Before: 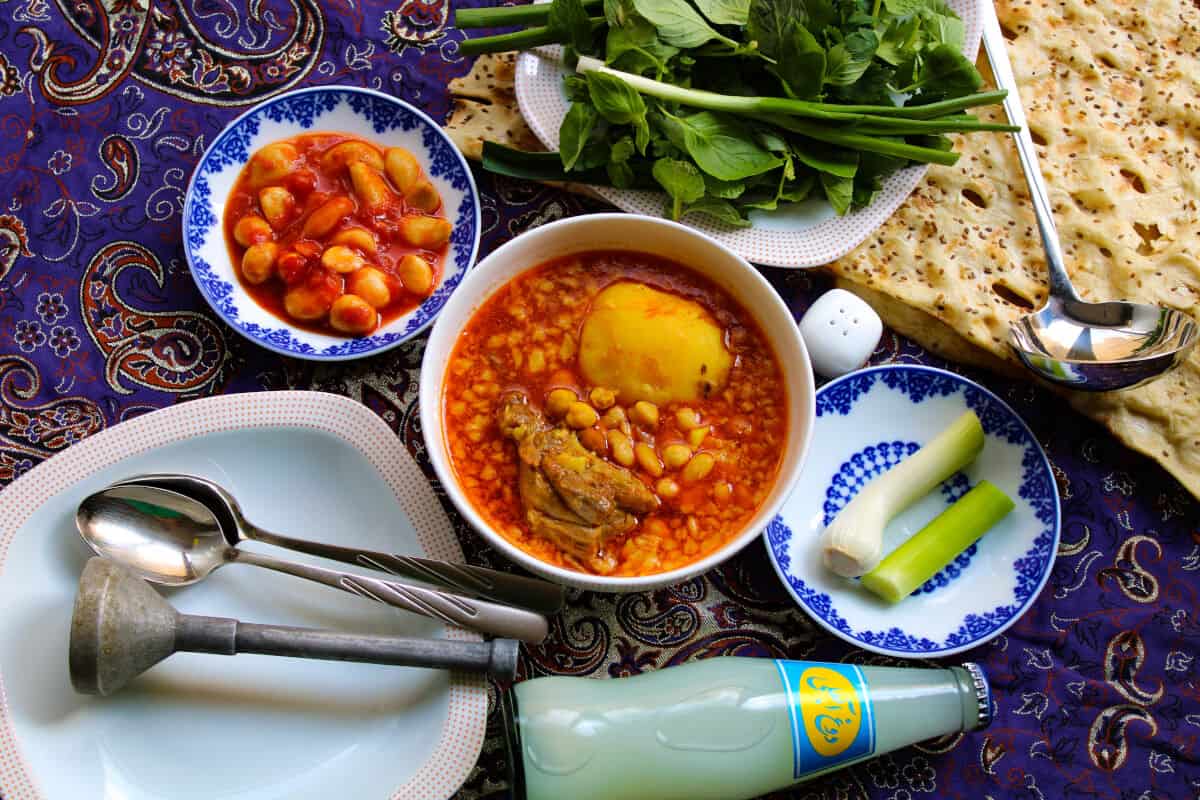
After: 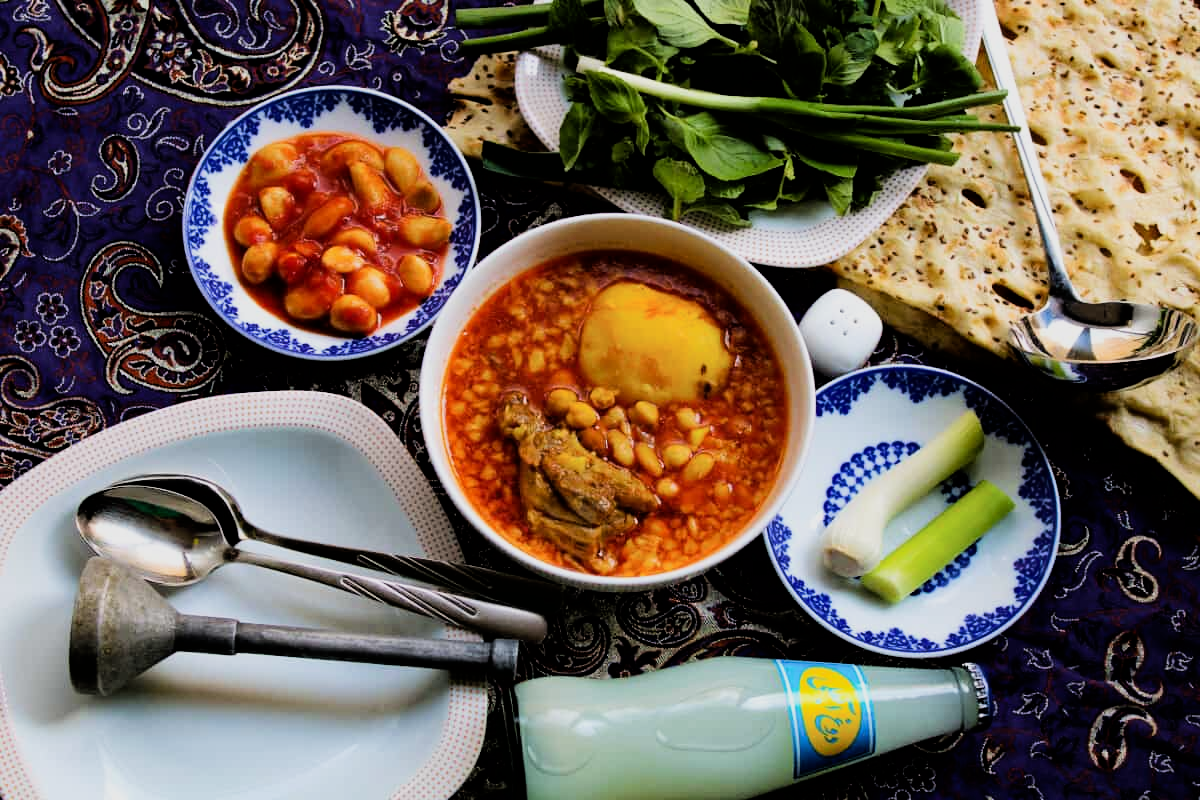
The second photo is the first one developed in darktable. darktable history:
filmic rgb: black relative exposure -5.12 EV, white relative exposure 3.54 EV, hardness 3.16, contrast 1.394, highlights saturation mix -49.41%
exposure: black level correction 0.001, exposure -0.122 EV, compensate highlight preservation false
